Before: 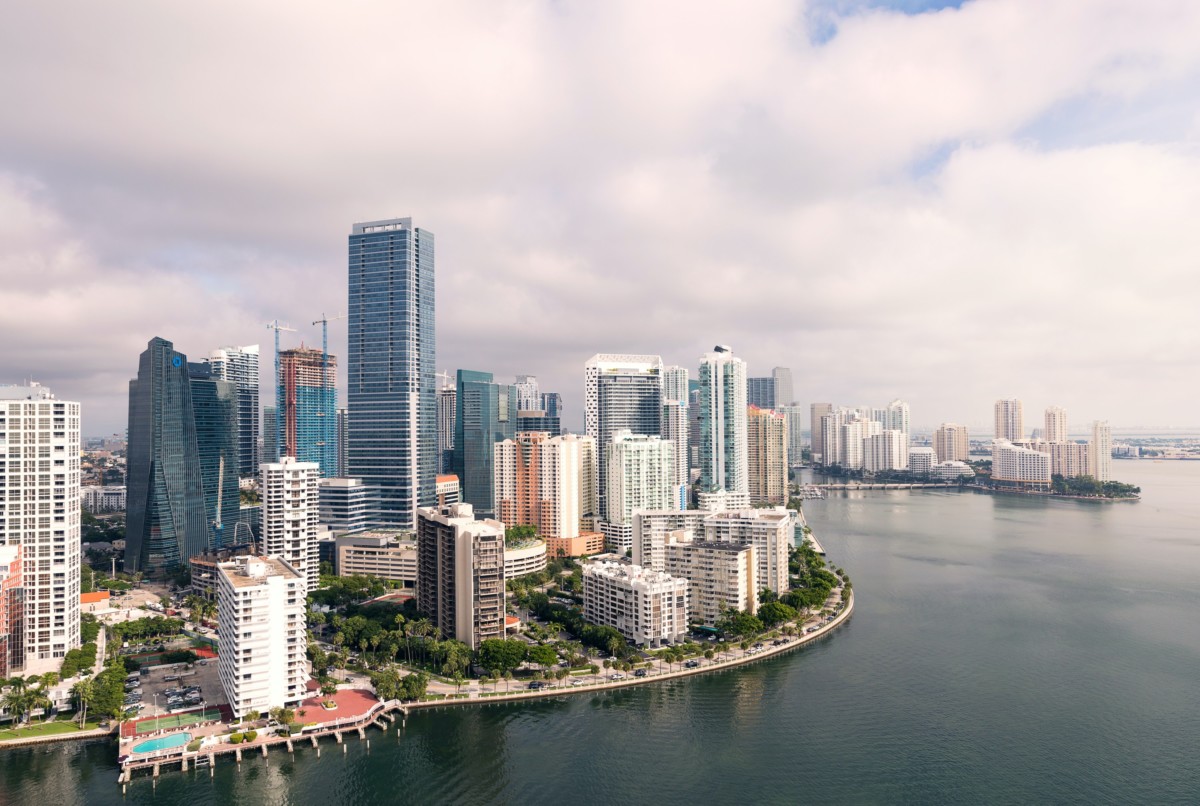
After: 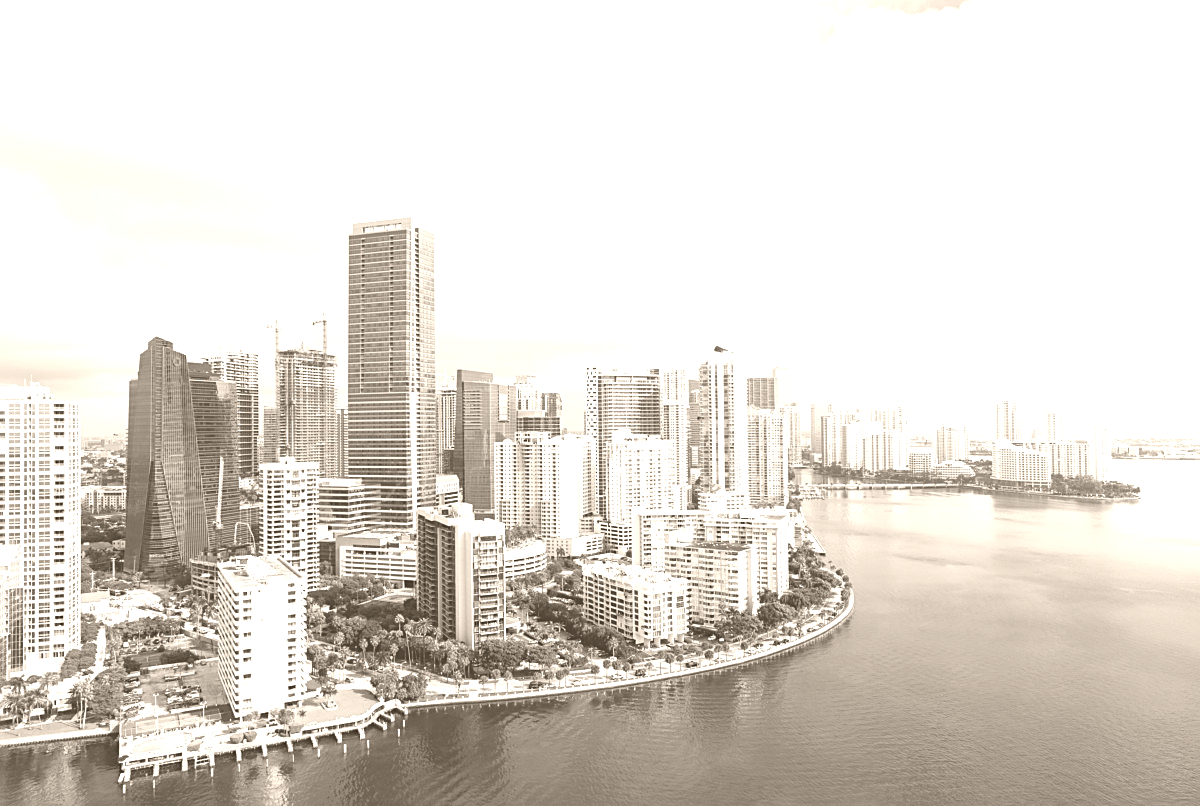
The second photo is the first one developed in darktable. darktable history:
sharpen: on, module defaults
colorize: hue 34.49°, saturation 35.33%, source mix 100%, version 1
